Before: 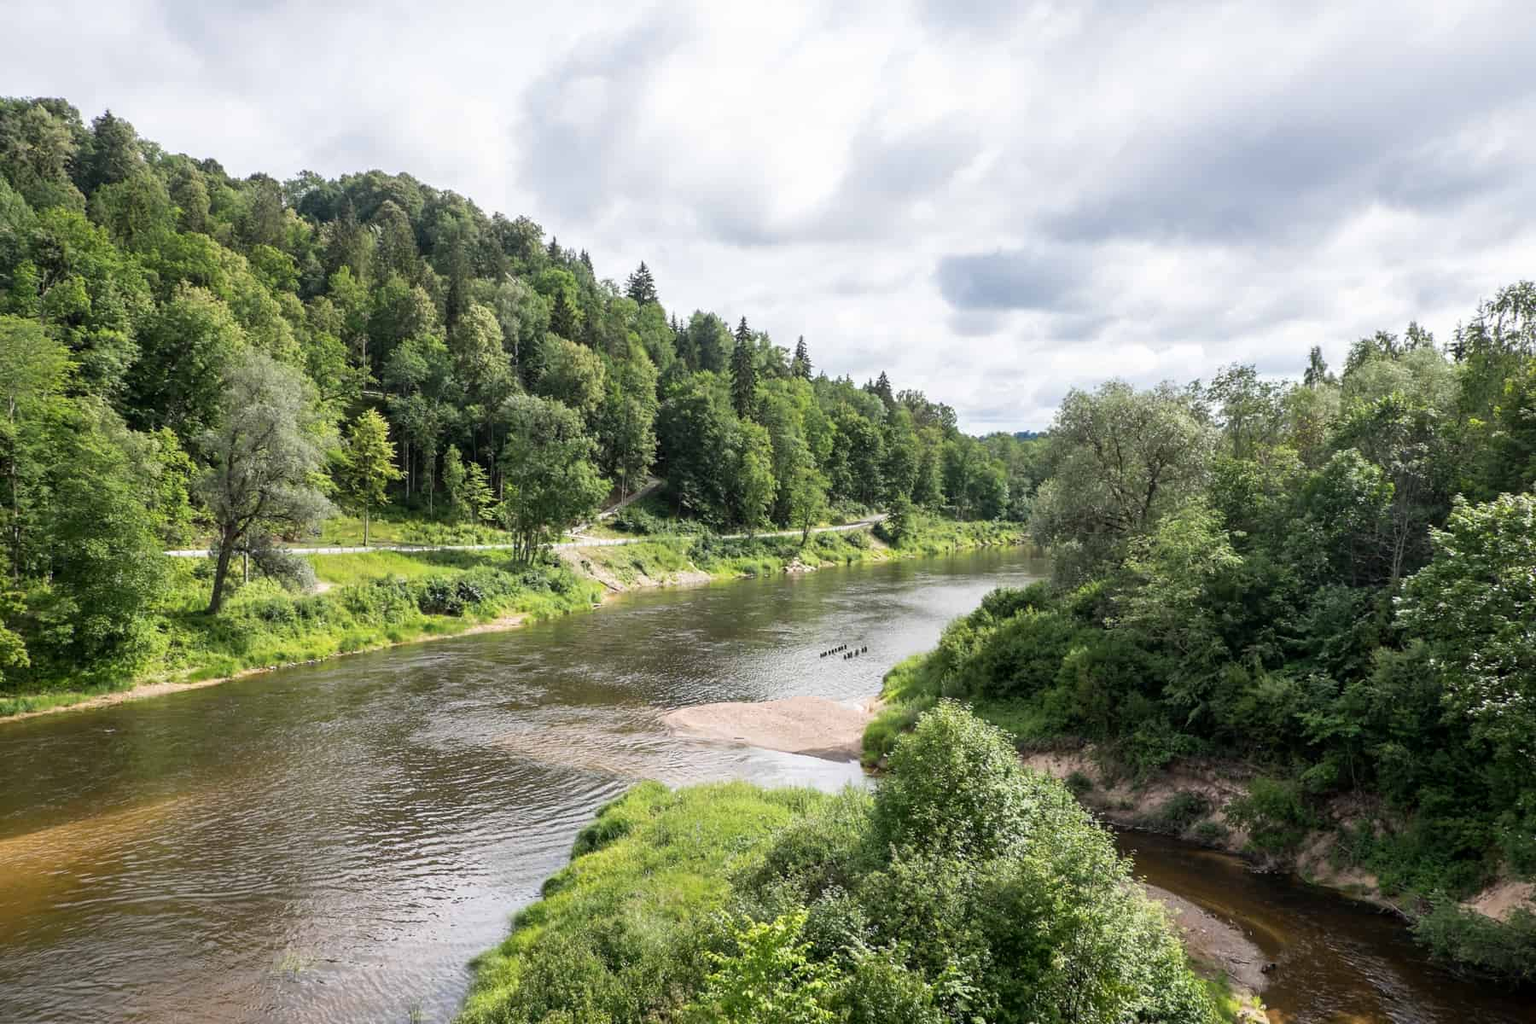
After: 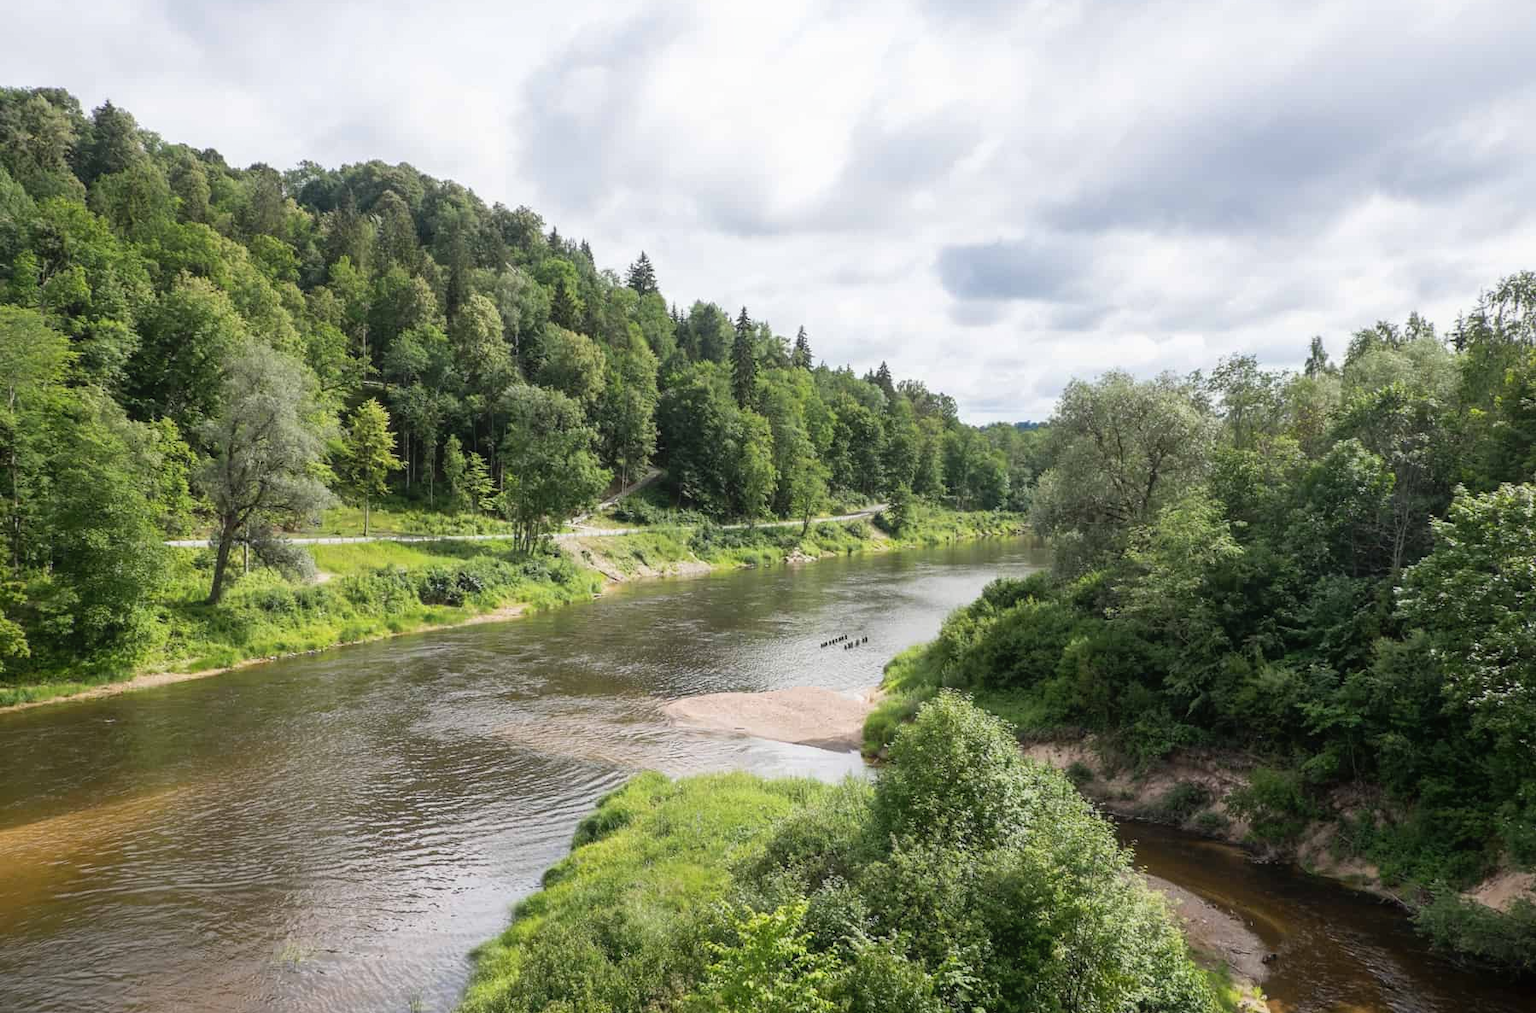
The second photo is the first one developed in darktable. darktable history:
crop: top 1.049%, right 0.001%
contrast equalizer: octaves 7, y [[0.6 ×6], [0.55 ×6], [0 ×6], [0 ×6], [0 ×6]], mix -0.3
